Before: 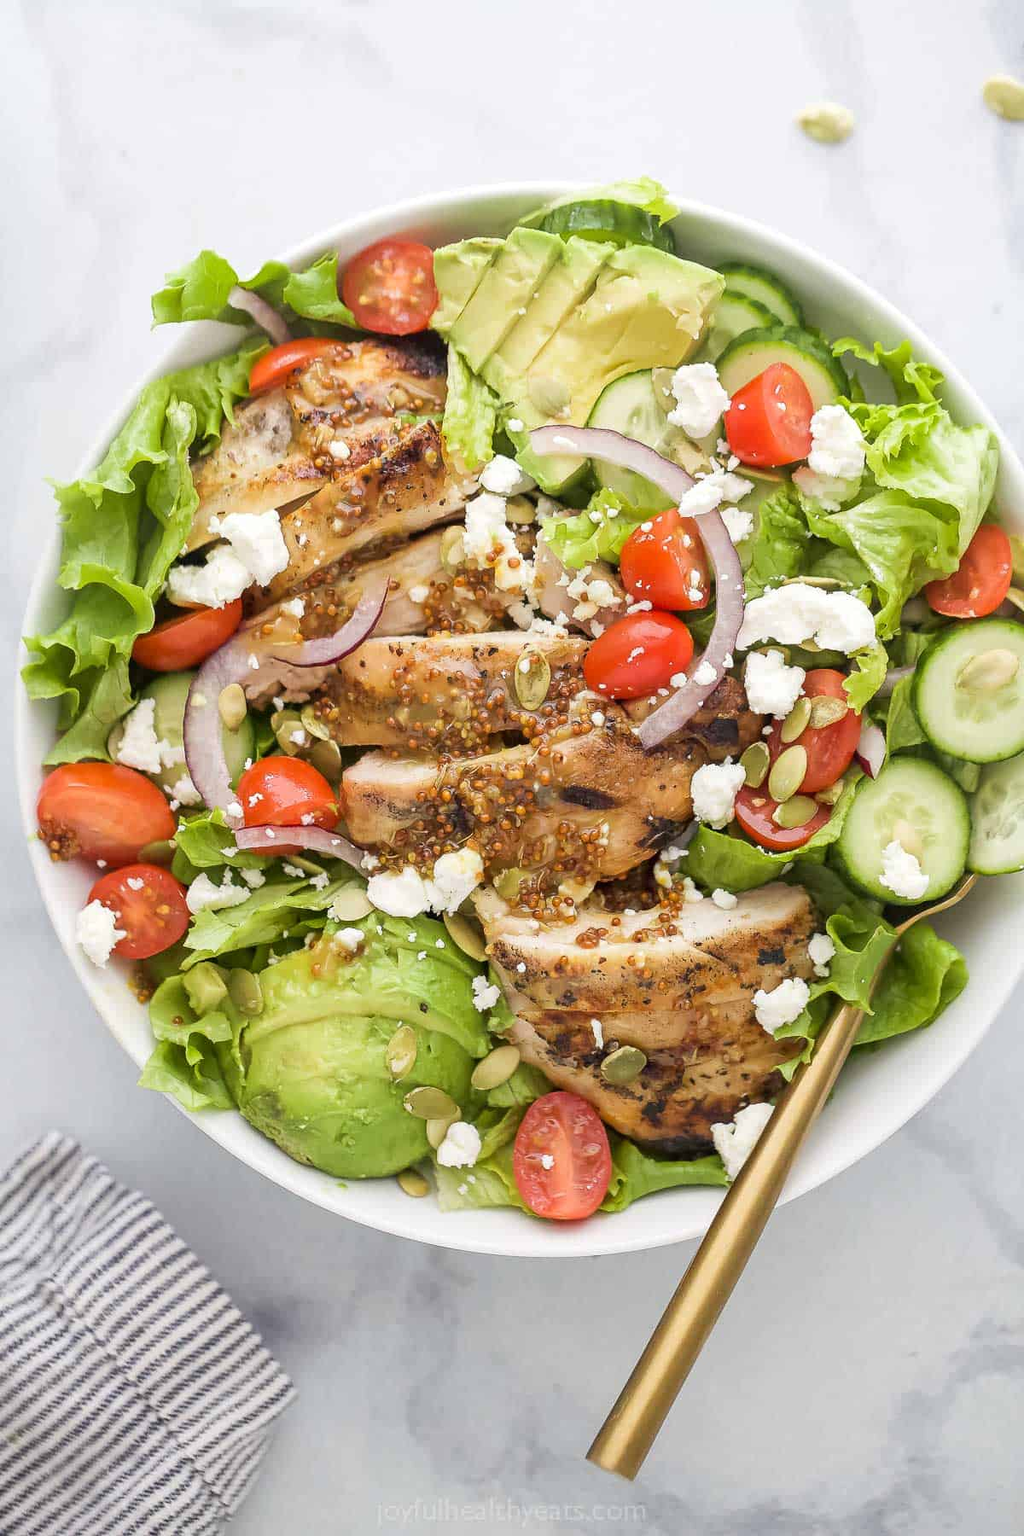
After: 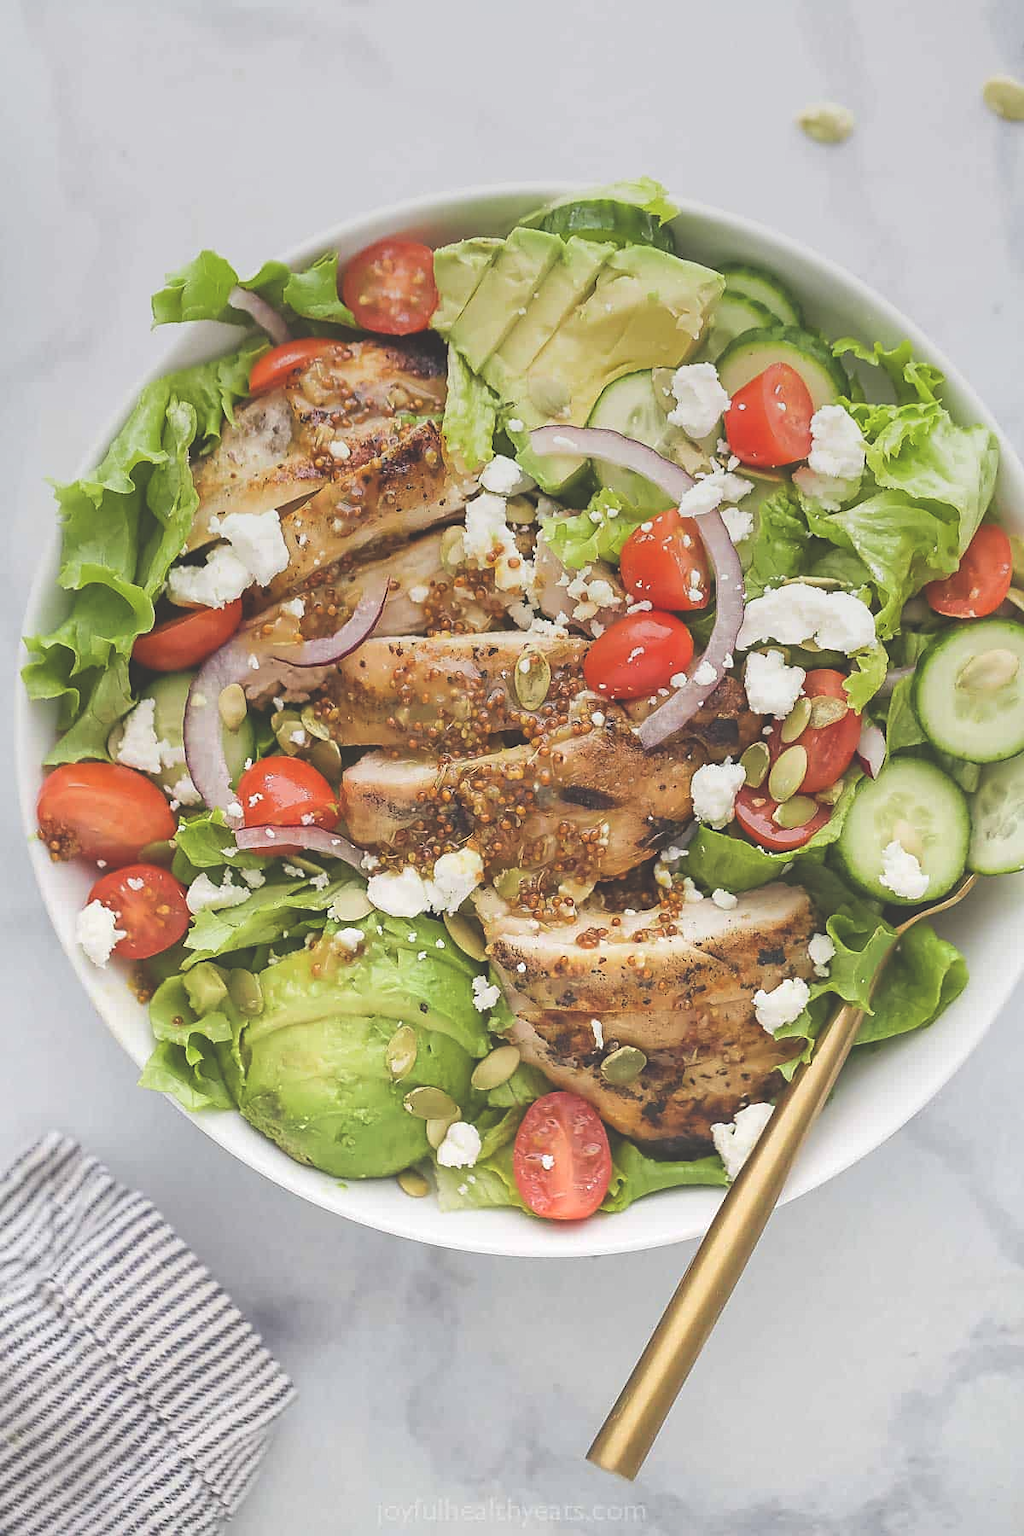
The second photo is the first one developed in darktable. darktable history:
sharpen: radius 1.864, amount 0.398, threshold 1.271
graduated density: on, module defaults
exposure: black level correction -0.041, exposure 0.064 EV, compensate highlight preservation false
